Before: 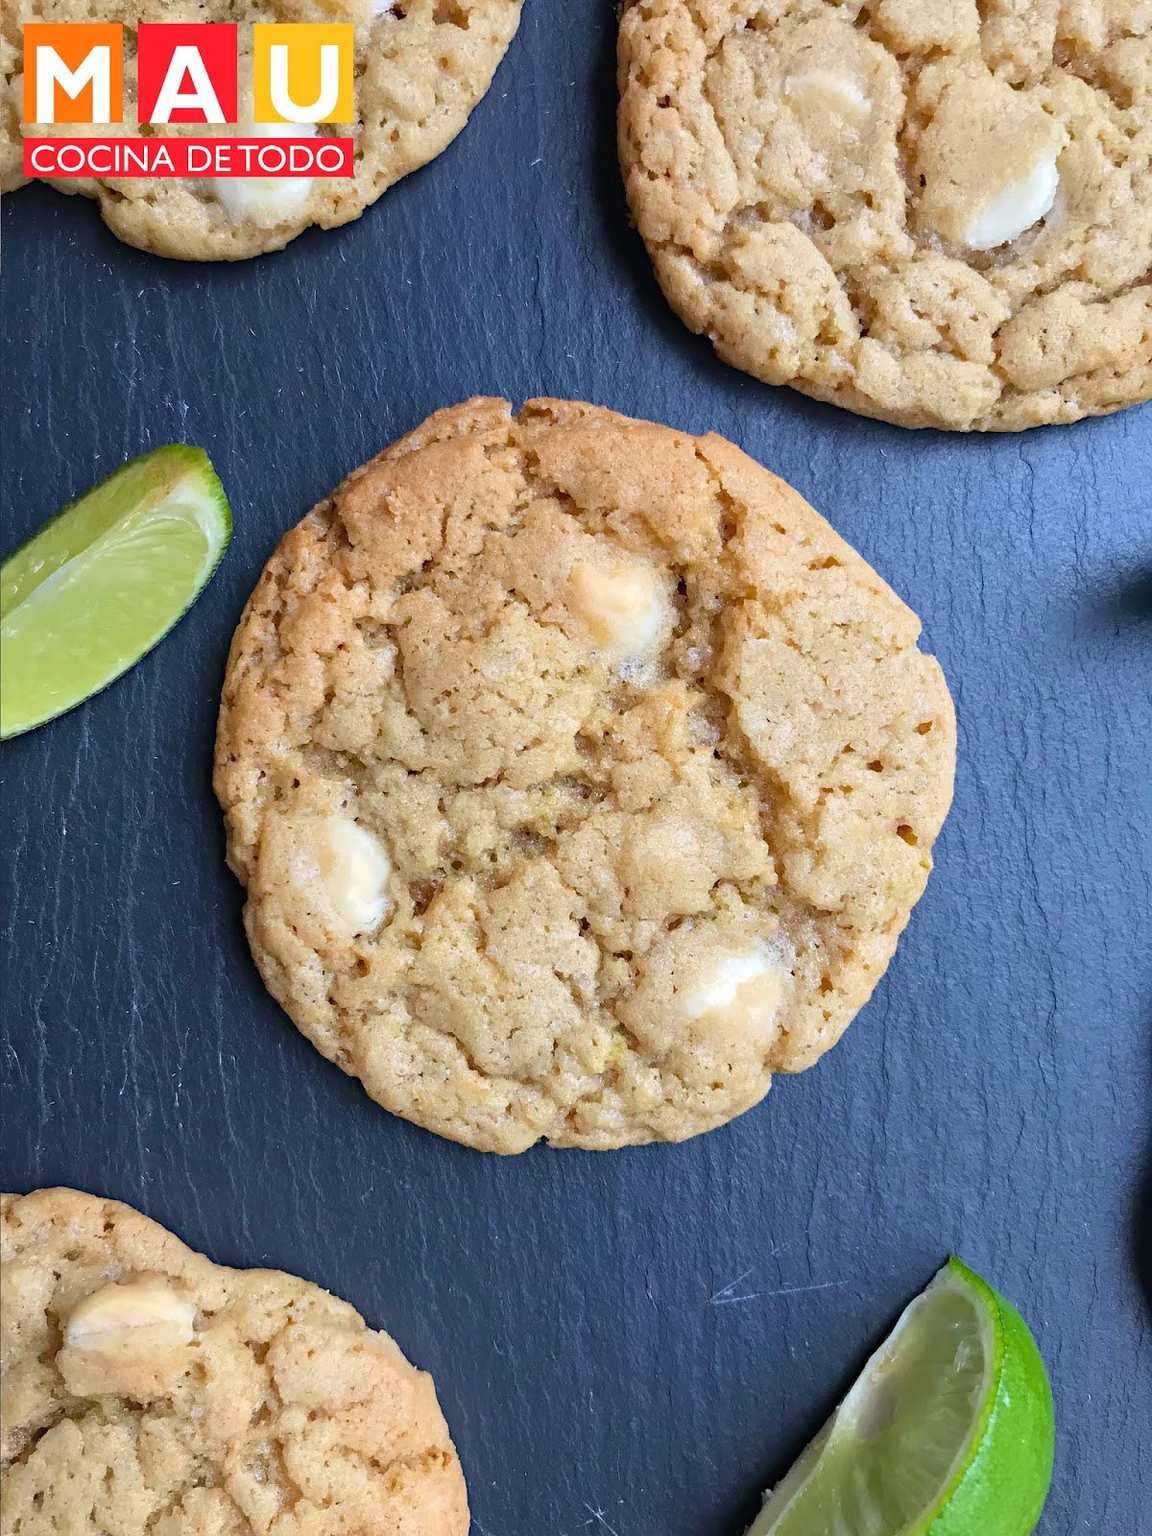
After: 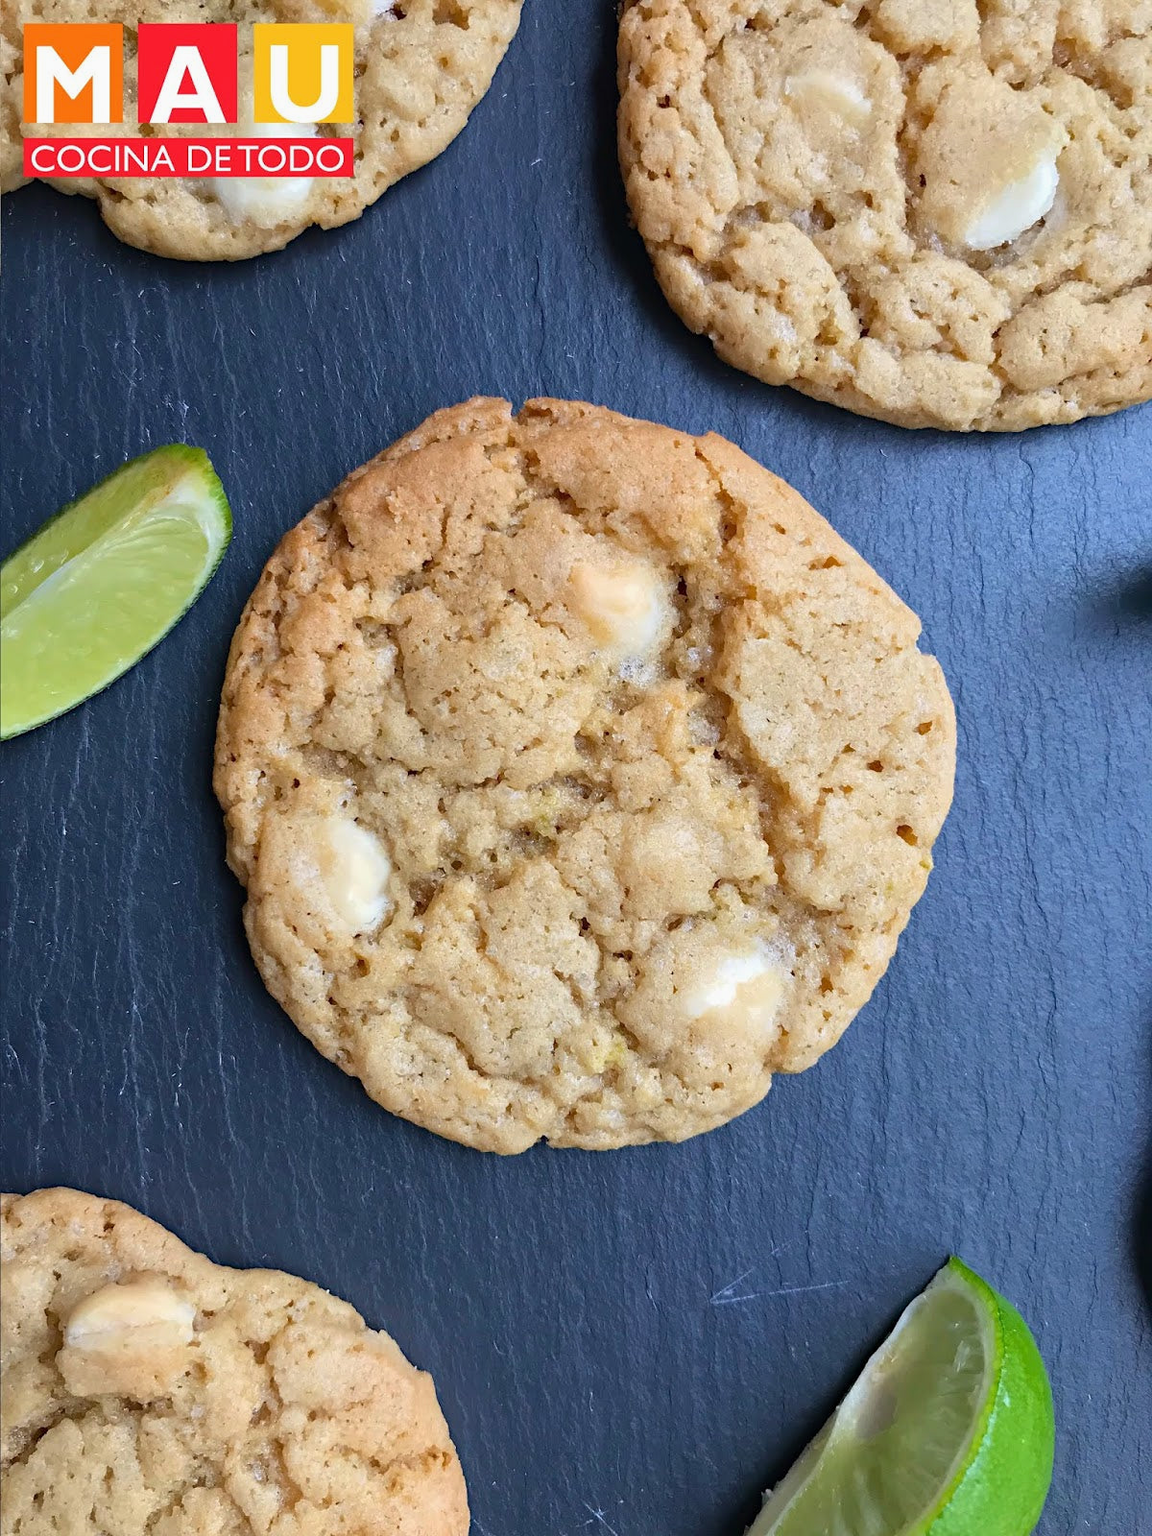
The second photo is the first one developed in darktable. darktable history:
exposure: exposure -0.064 EV
